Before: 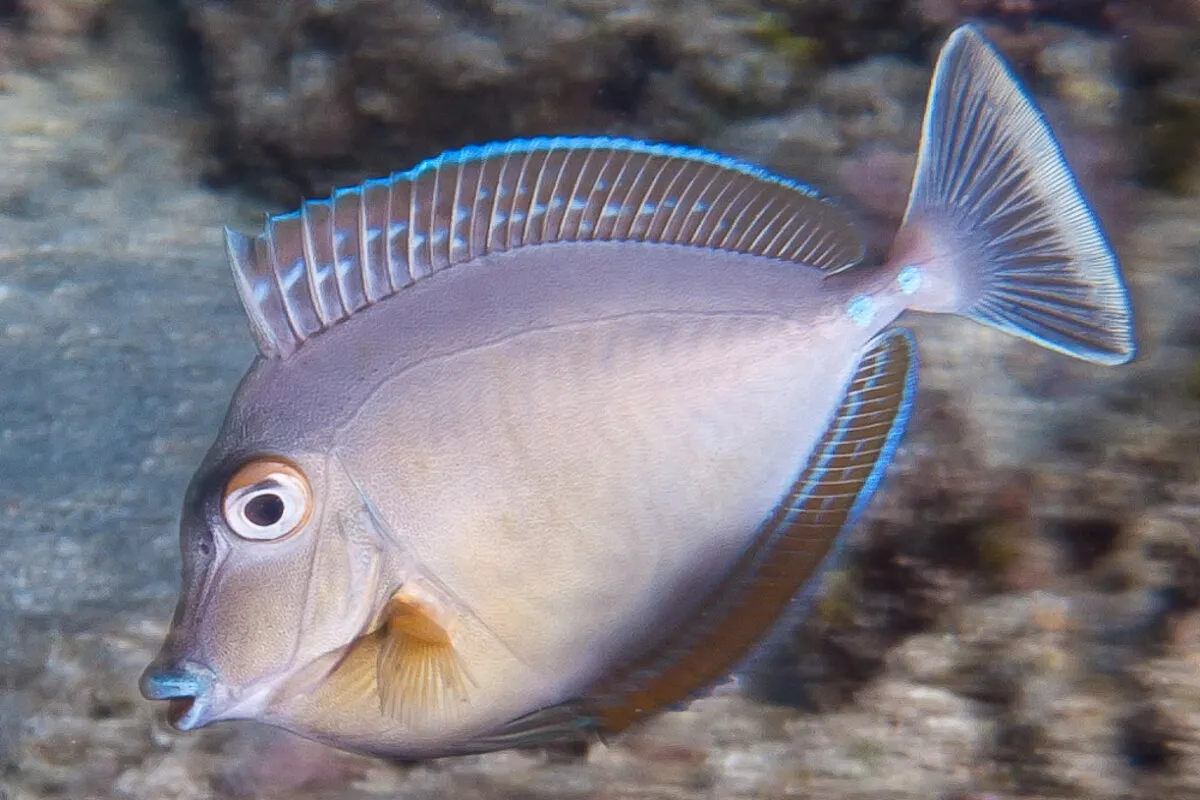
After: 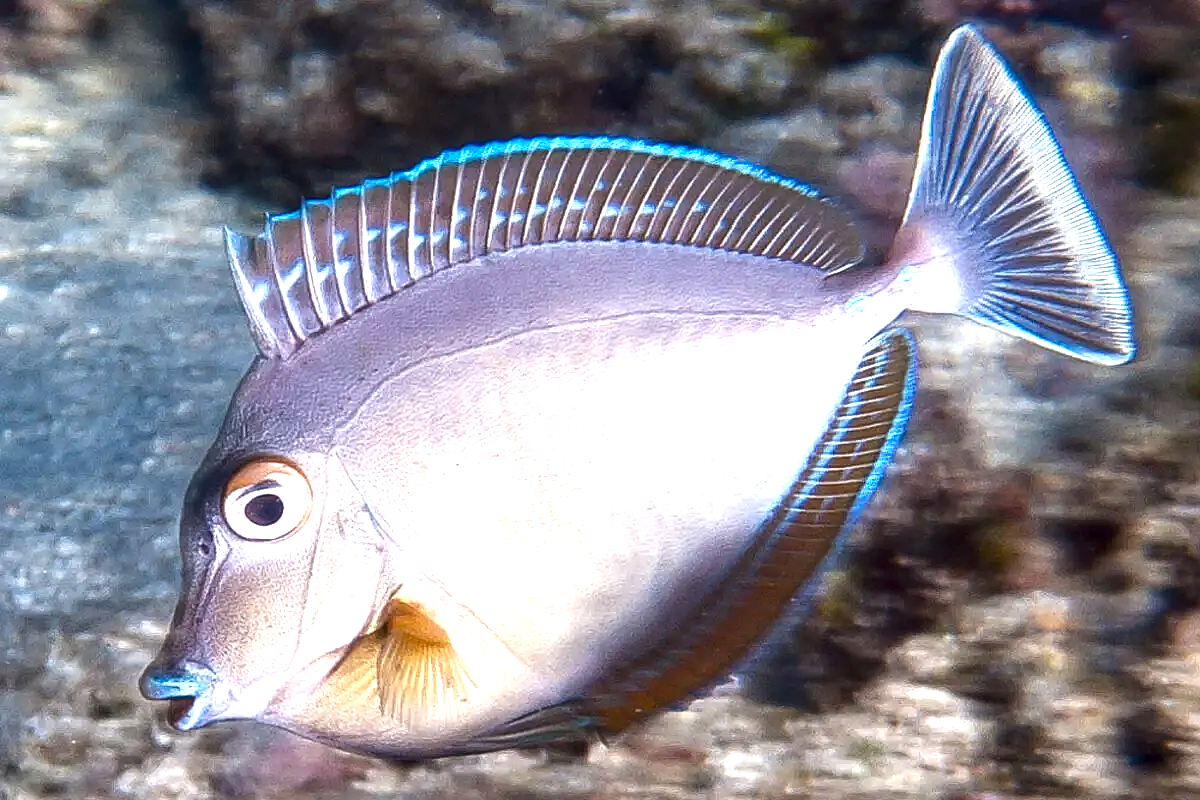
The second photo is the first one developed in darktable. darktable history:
exposure: black level correction 0, exposure 1 EV, compensate highlight preservation false
contrast brightness saturation: brightness -0.216, saturation 0.078
sharpen: on, module defaults
local contrast: highlights 84%, shadows 81%
